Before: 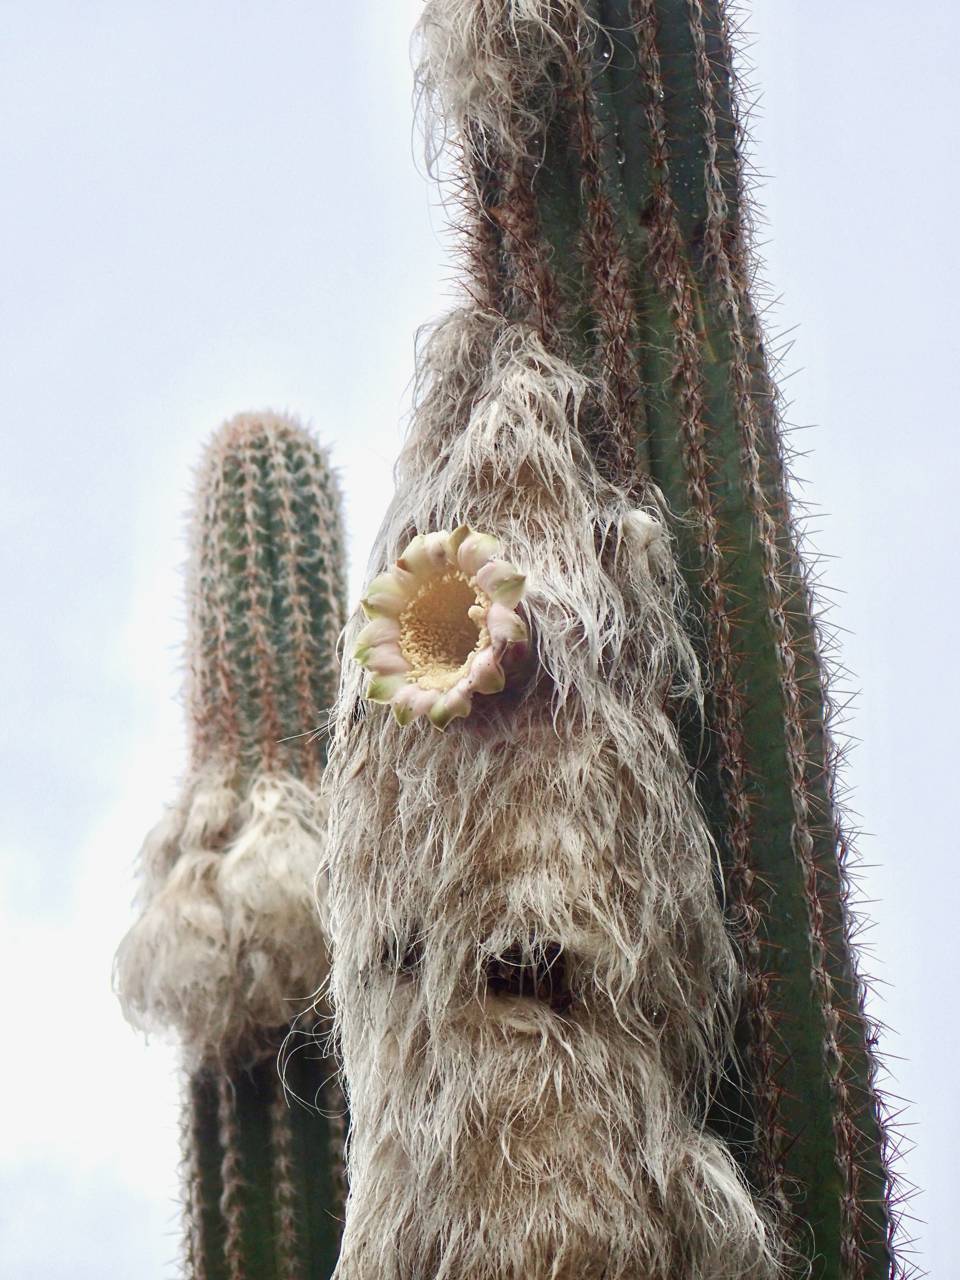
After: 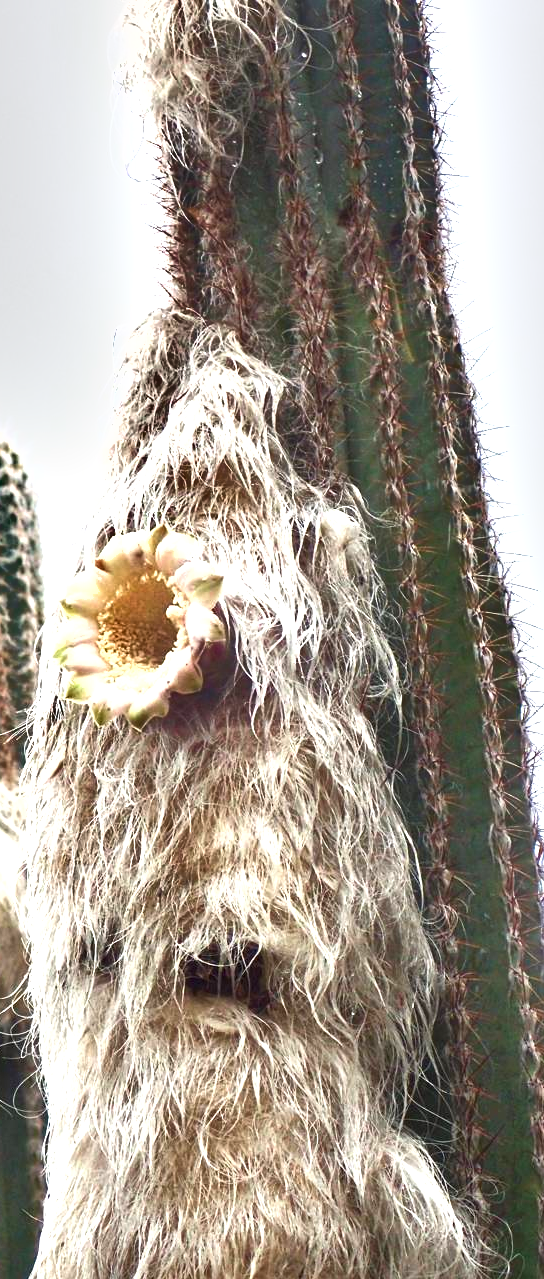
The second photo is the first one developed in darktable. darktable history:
shadows and highlights: shadows 43.59, white point adjustment -1.36, soften with gaussian
crop: left 31.503%, top 0.005%, right 11.757%
exposure: black level correction 0, exposure 1.2 EV, compensate highlight preservation false
